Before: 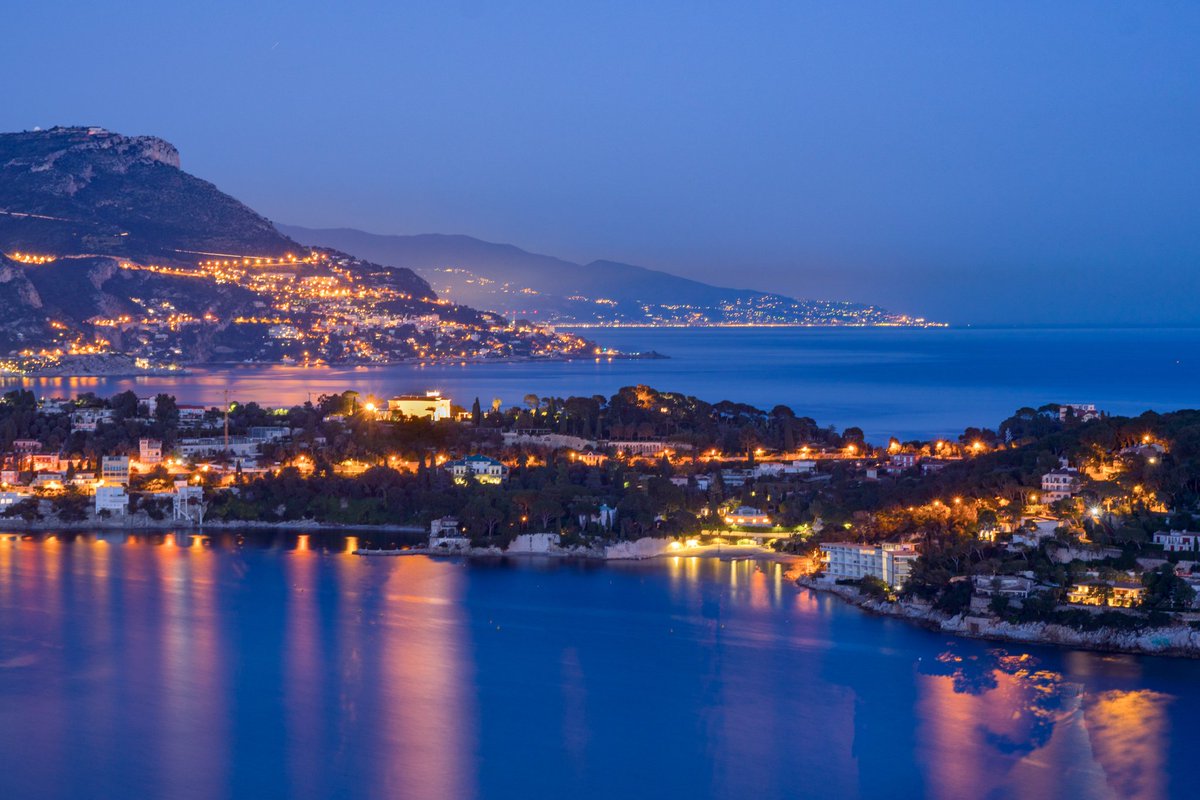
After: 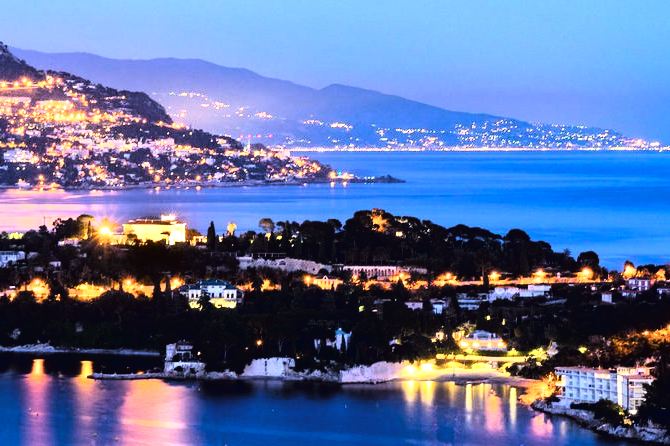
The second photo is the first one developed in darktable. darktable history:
white balance: red 0.976, blue 1.04
tone equalizer: -8 EV -1.08 EV, -7 EV -1.01 EV, -6 EV -0.867 EV, -5 EV -0.578 EV, -3 EV 0.578 EV, -2 EV 0.867 EV, -1 EV 1.01 EV, +0 EV 1.08 EV, edges refinement/feathering 500, mask exposure compensation -1.57 EV, preserve details no
tone curve: curves: ch0 [(0, 0.016) (0.11, 0.039) (0.259, 0.235) (0.383, 0.437) (0.499, 0.597) (0.733, 0.867) (0.843, 0.948) (1, 1)], color space Lab, linked channels, preserve colors none
crop and rotate: left 22.13%, top 22.054%, right 22.026%, bottom 22.102%
